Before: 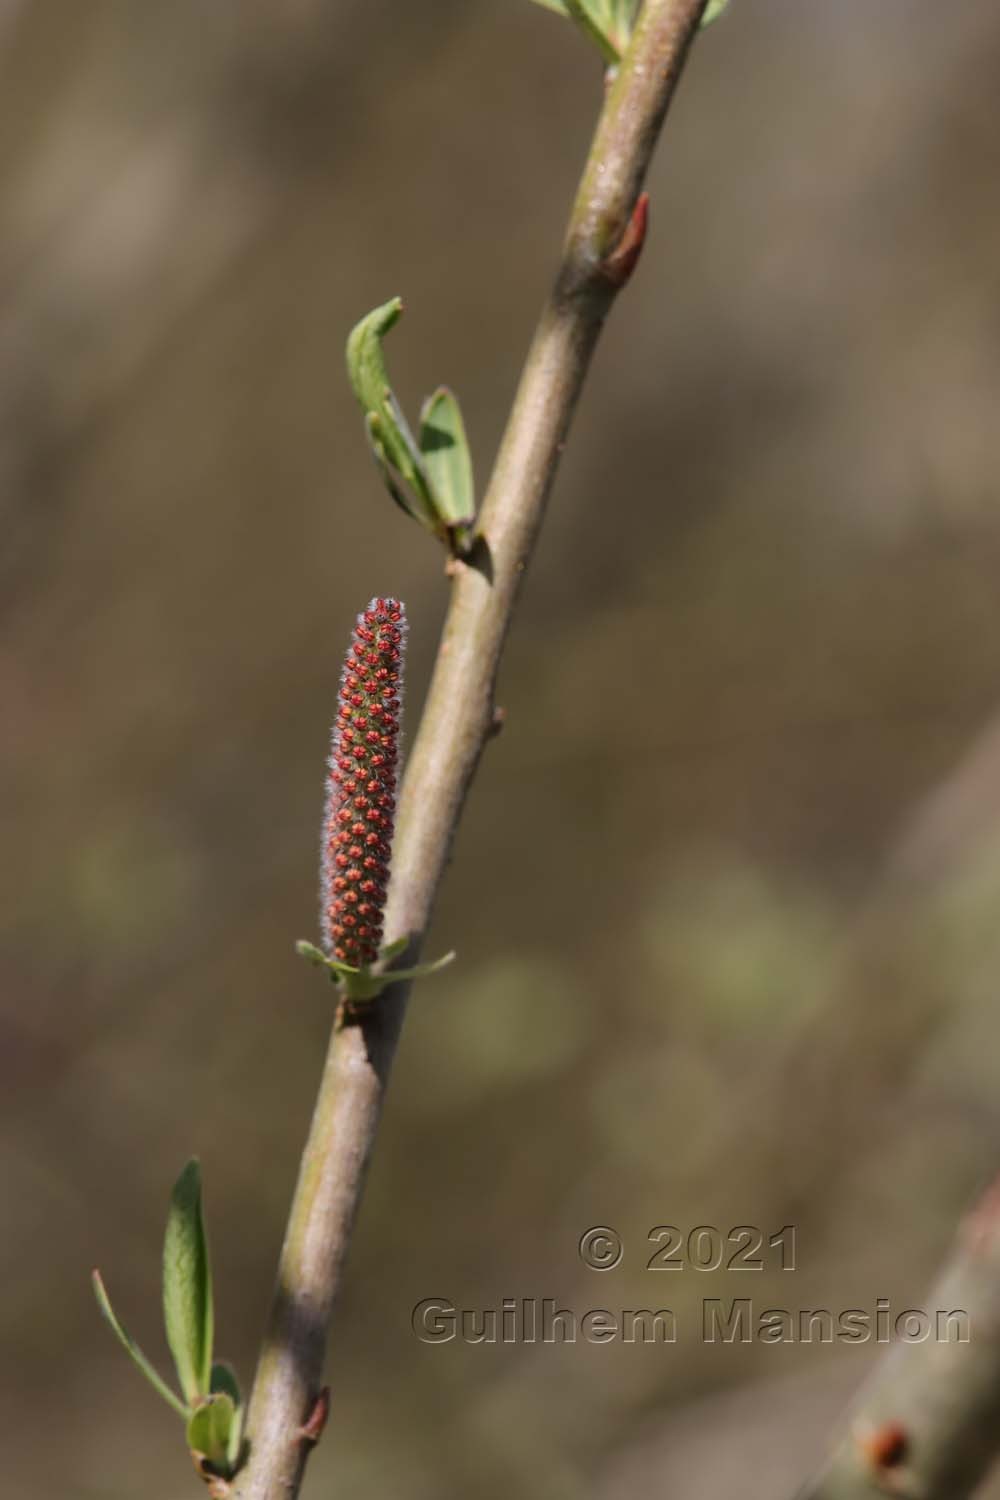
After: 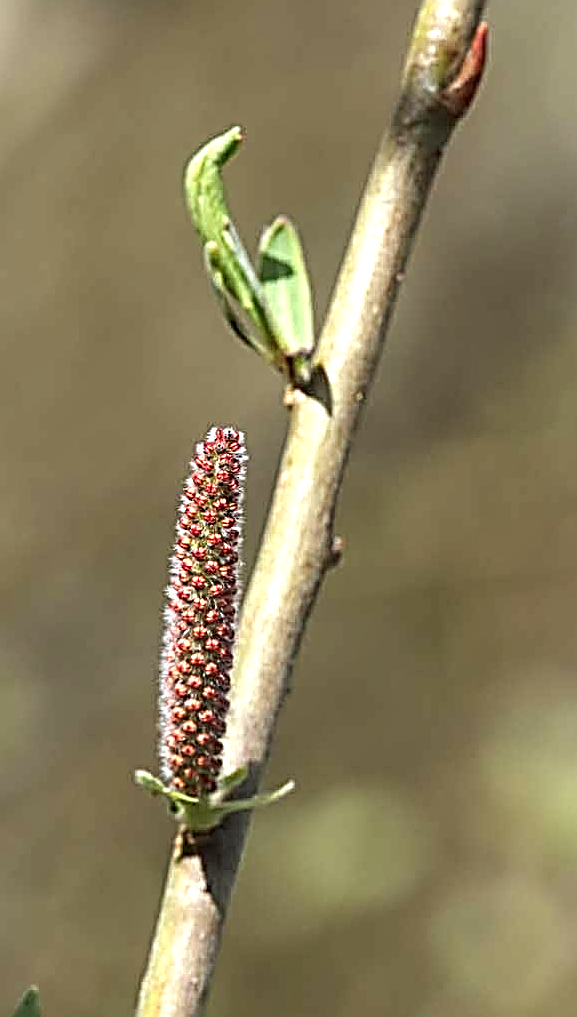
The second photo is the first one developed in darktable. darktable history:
color correction: highlights a* -6.72, highlights b* 0.383
local contrast: on, module defaults
exposure: black level correction 0, exposure 1 EV, compensate exposure bias true, compensate highlight preservation false
crop: left 16.189%, top 11.377%, right 26.104%, bottom 20.766%
sharpen: radius 3.159, amount 1.726
tone equalizer: on, module defaults
